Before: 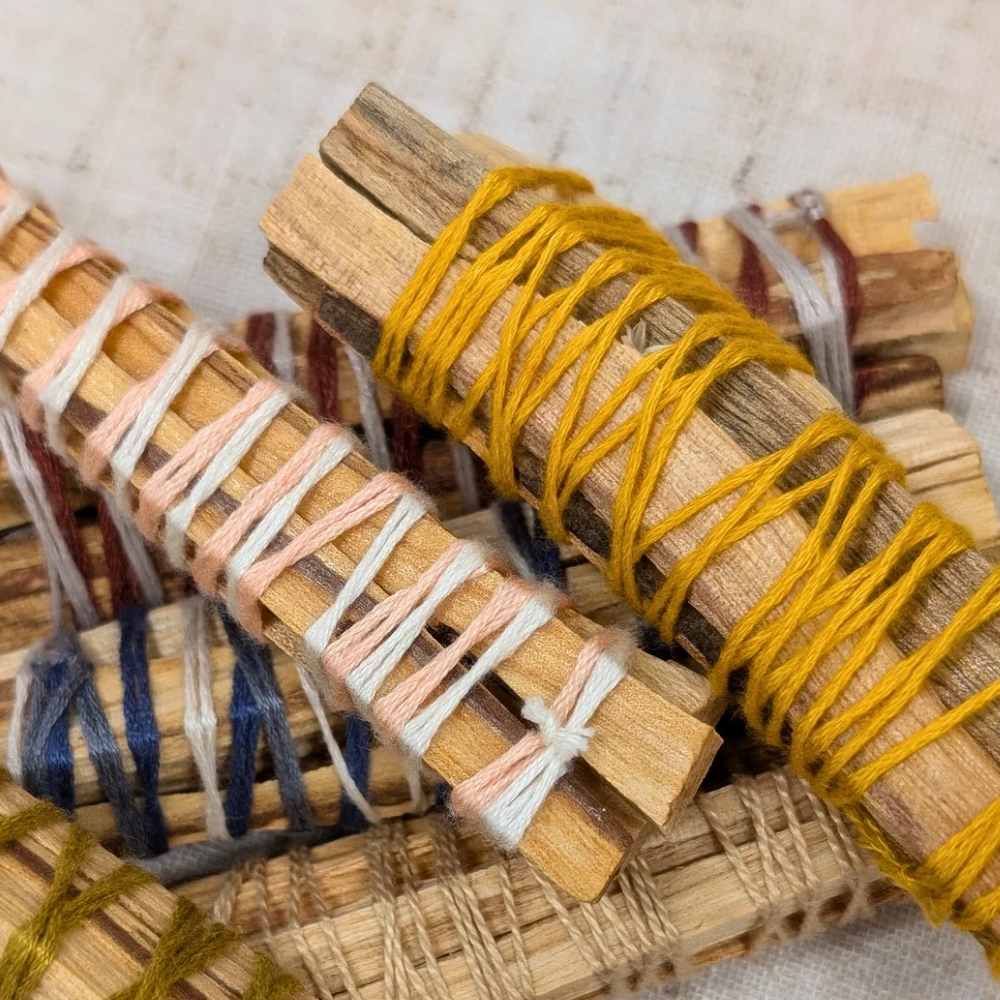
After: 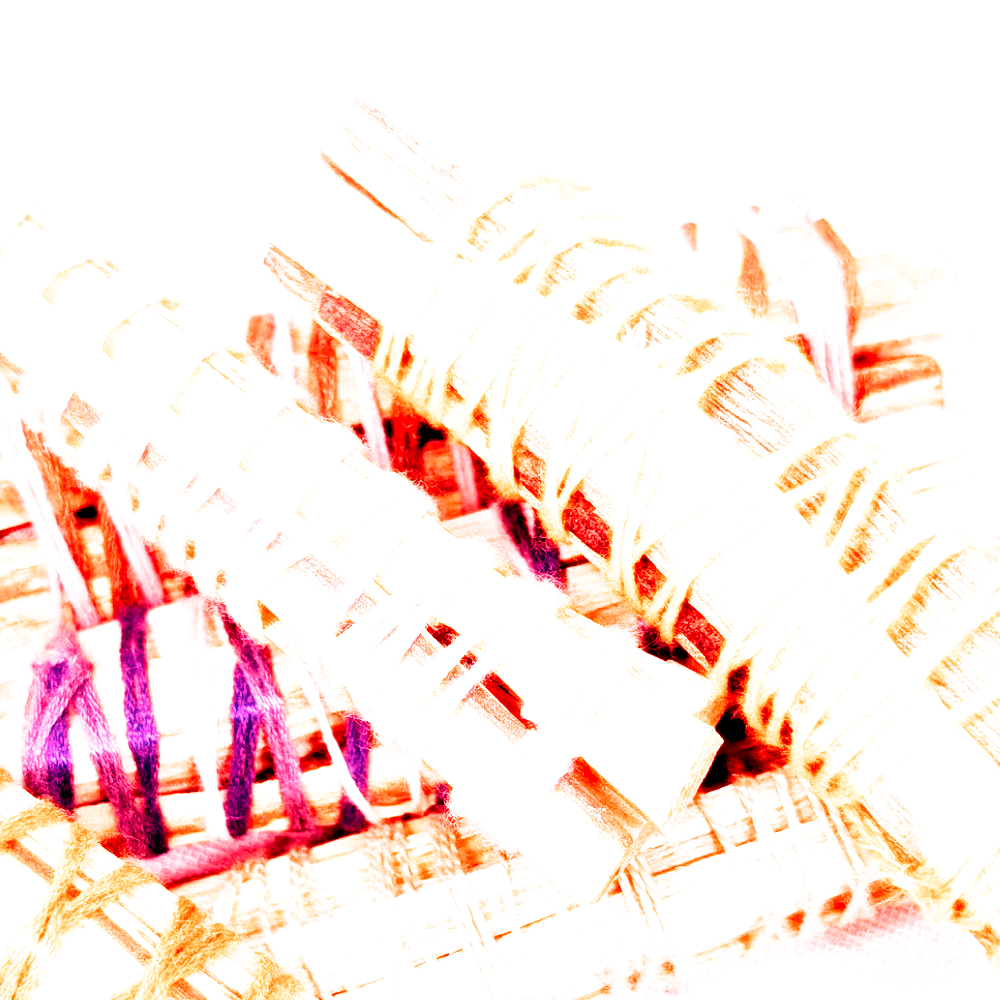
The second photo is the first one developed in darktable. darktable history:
white balance: red 4.26, blue 1.802
filmic rgb: middle gray luminance 10%, black relative exposure -8.61 EV, white relative exposure 3.3 EV, threshold 6 EV, target black luminance 0%, hardness 5.2, latitude 44.69%, contrast 1.302, highlights saturation mix 5%, shadows ↔ highlights balance 24.64%, add noise in highlights 0, preserve chrominance no, color science v3 (2019), use custom middle-gray values true, iterations of high-quality reconstruction 0, contrast in highlights soft, enable highlight reconstruction true
